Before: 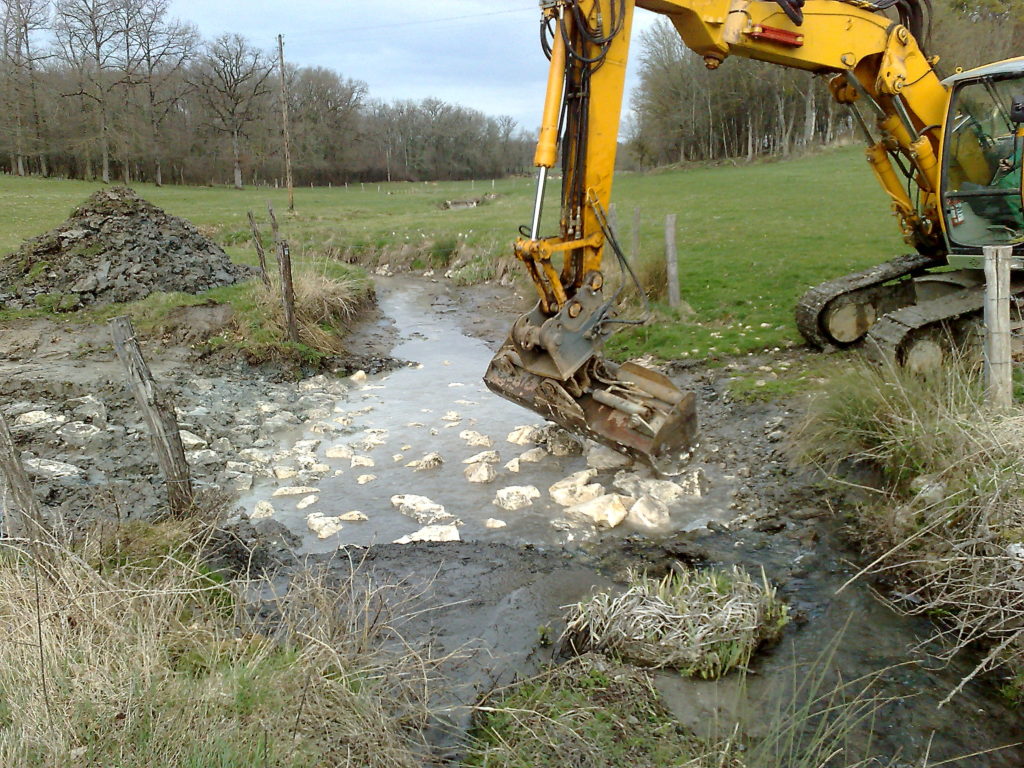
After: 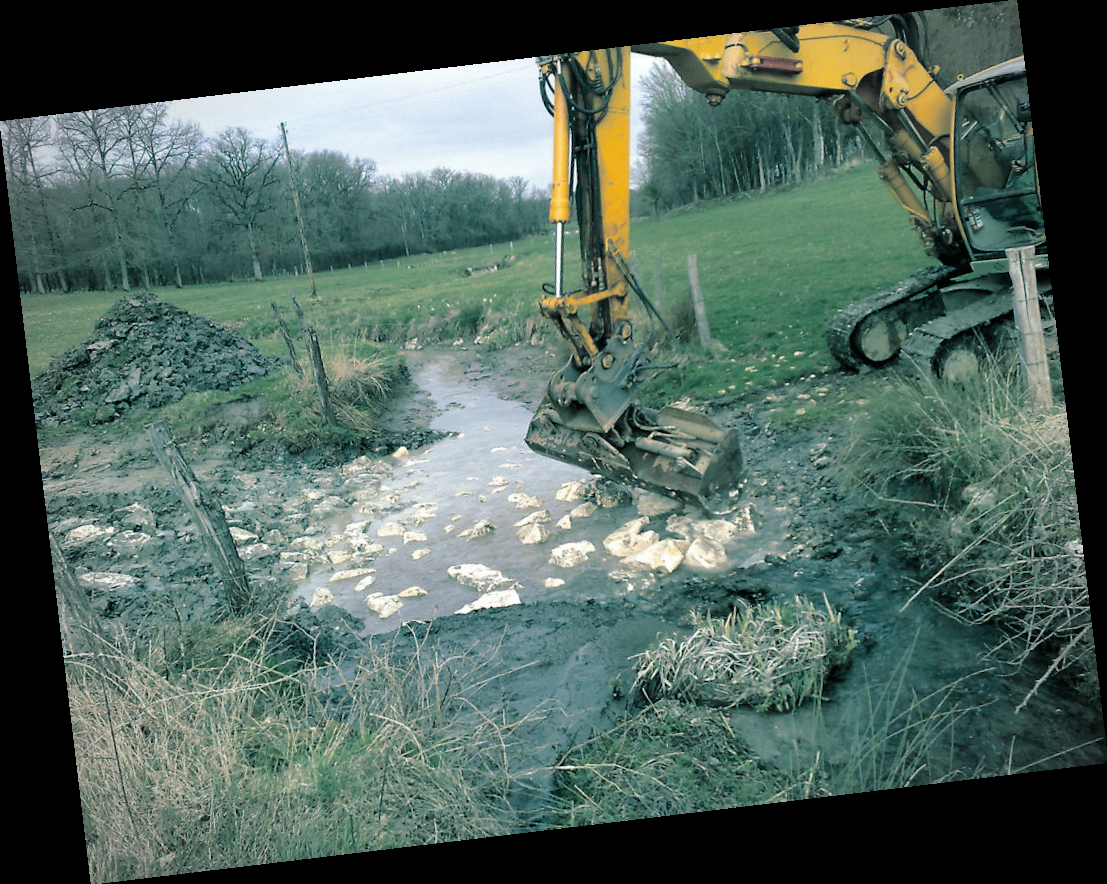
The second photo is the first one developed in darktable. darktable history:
rotate and perspective: rotation -6.83°, automatic cropping off
vignetting: width/height ratio 1.094
white balance: red 0.98, blue 1.034
split-toning: shadows › hue 186.43°, highlights › hue 49.29°, compress 30.29%
